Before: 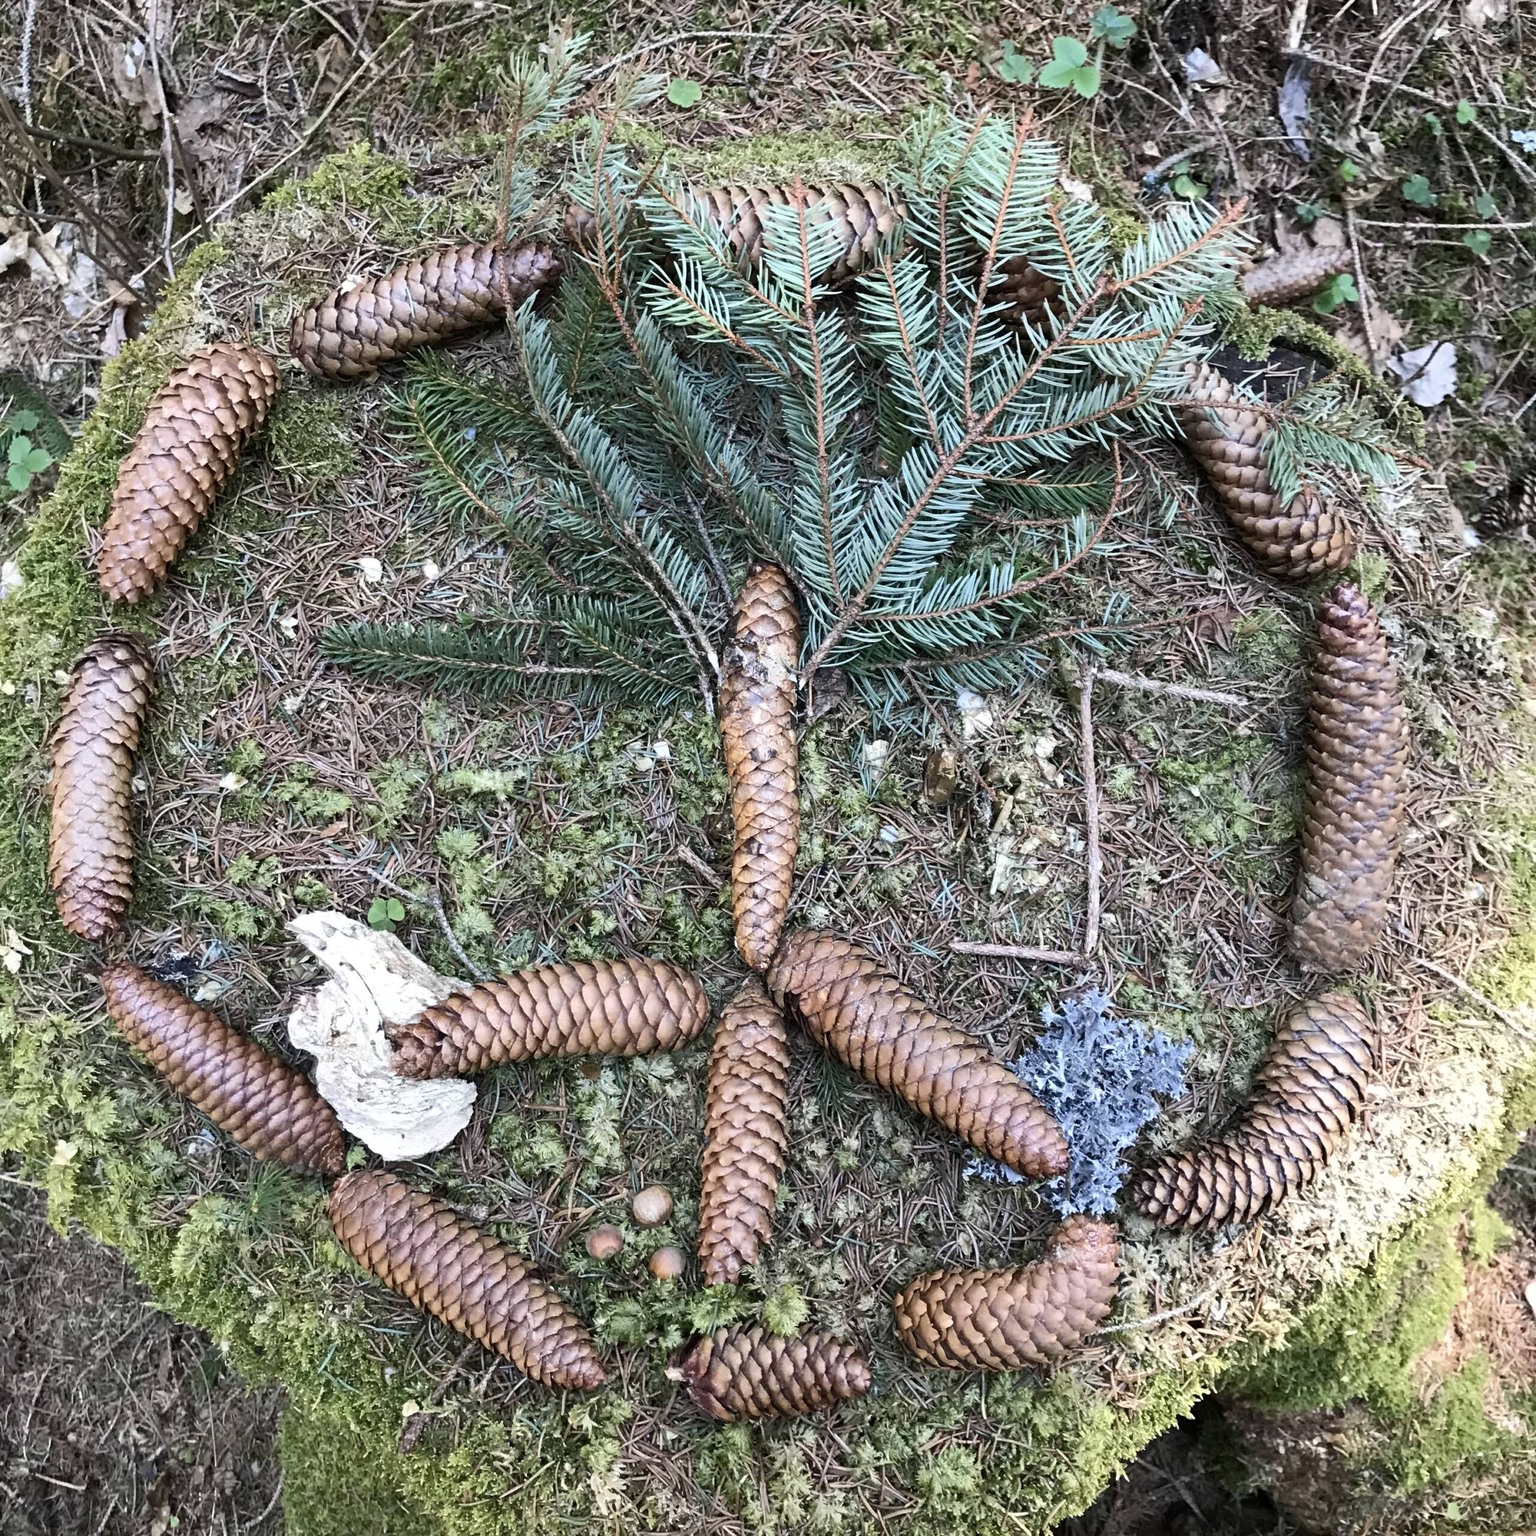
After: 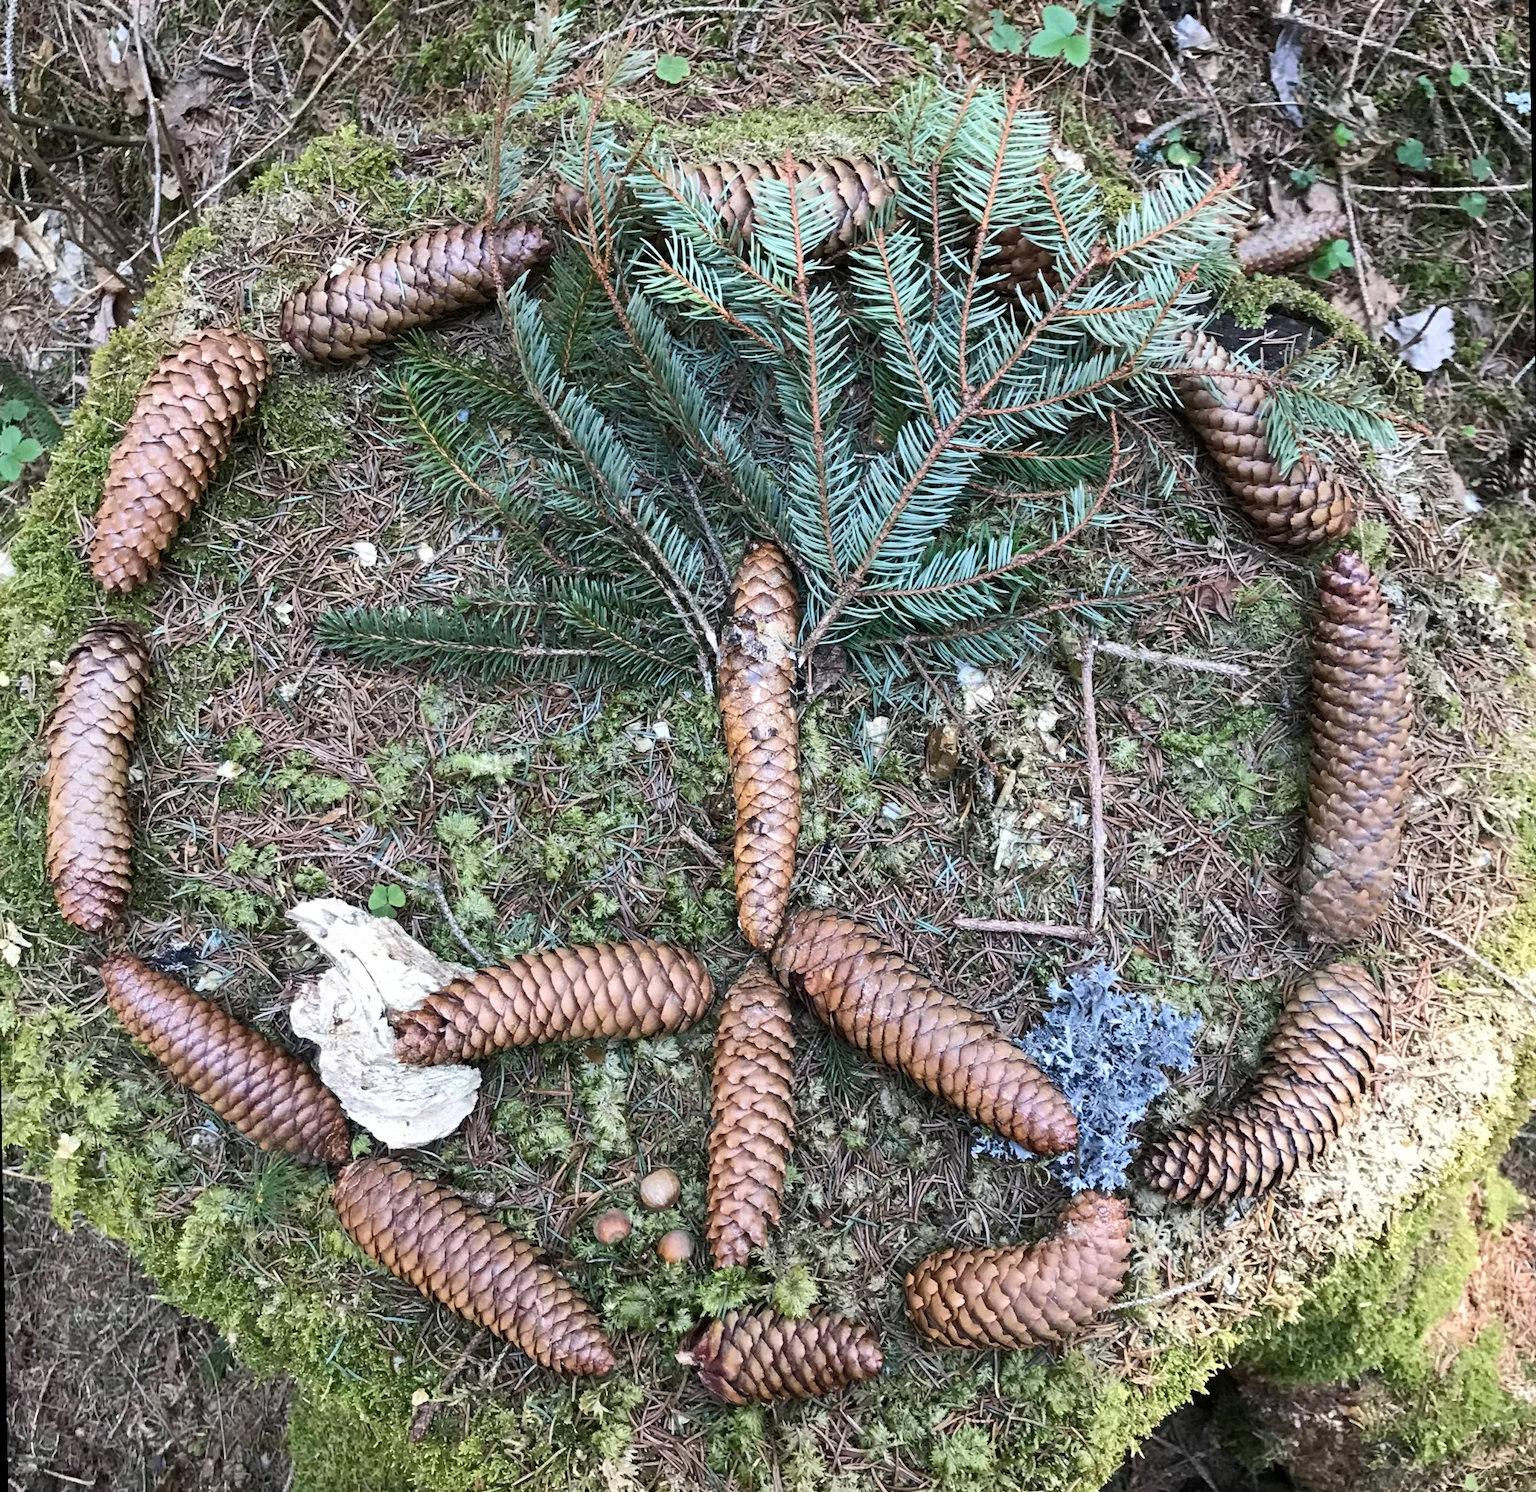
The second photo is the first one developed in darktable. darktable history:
white balance: red 1, blue 1
rotate and perspective: rotation -1°, crop left 0.011, crop right 0.989, crop top 0.025, crop bottom 0.975
